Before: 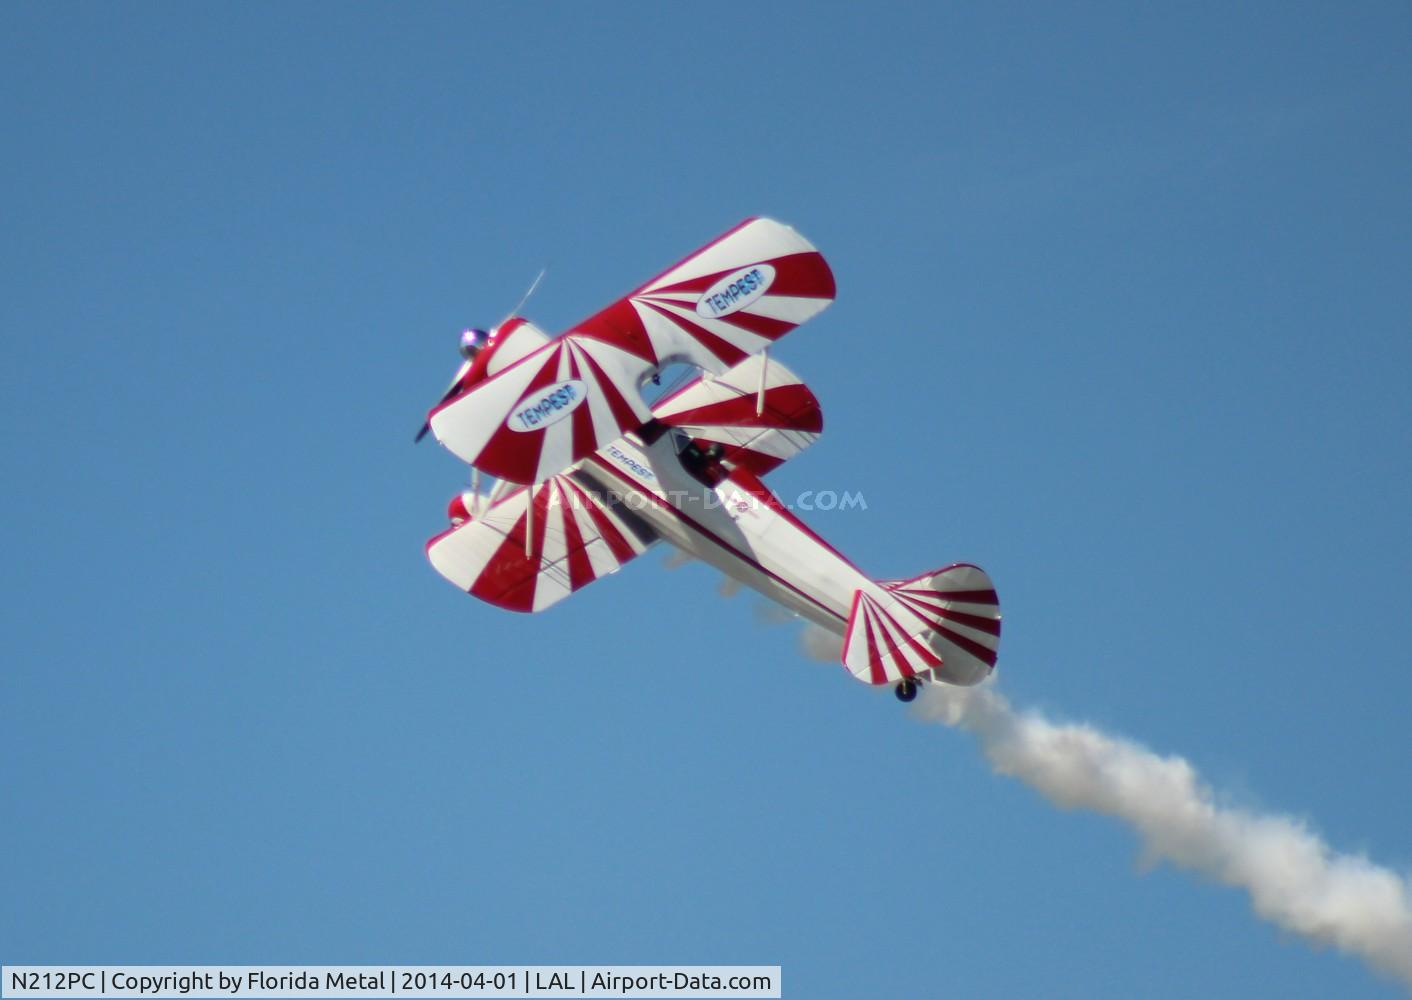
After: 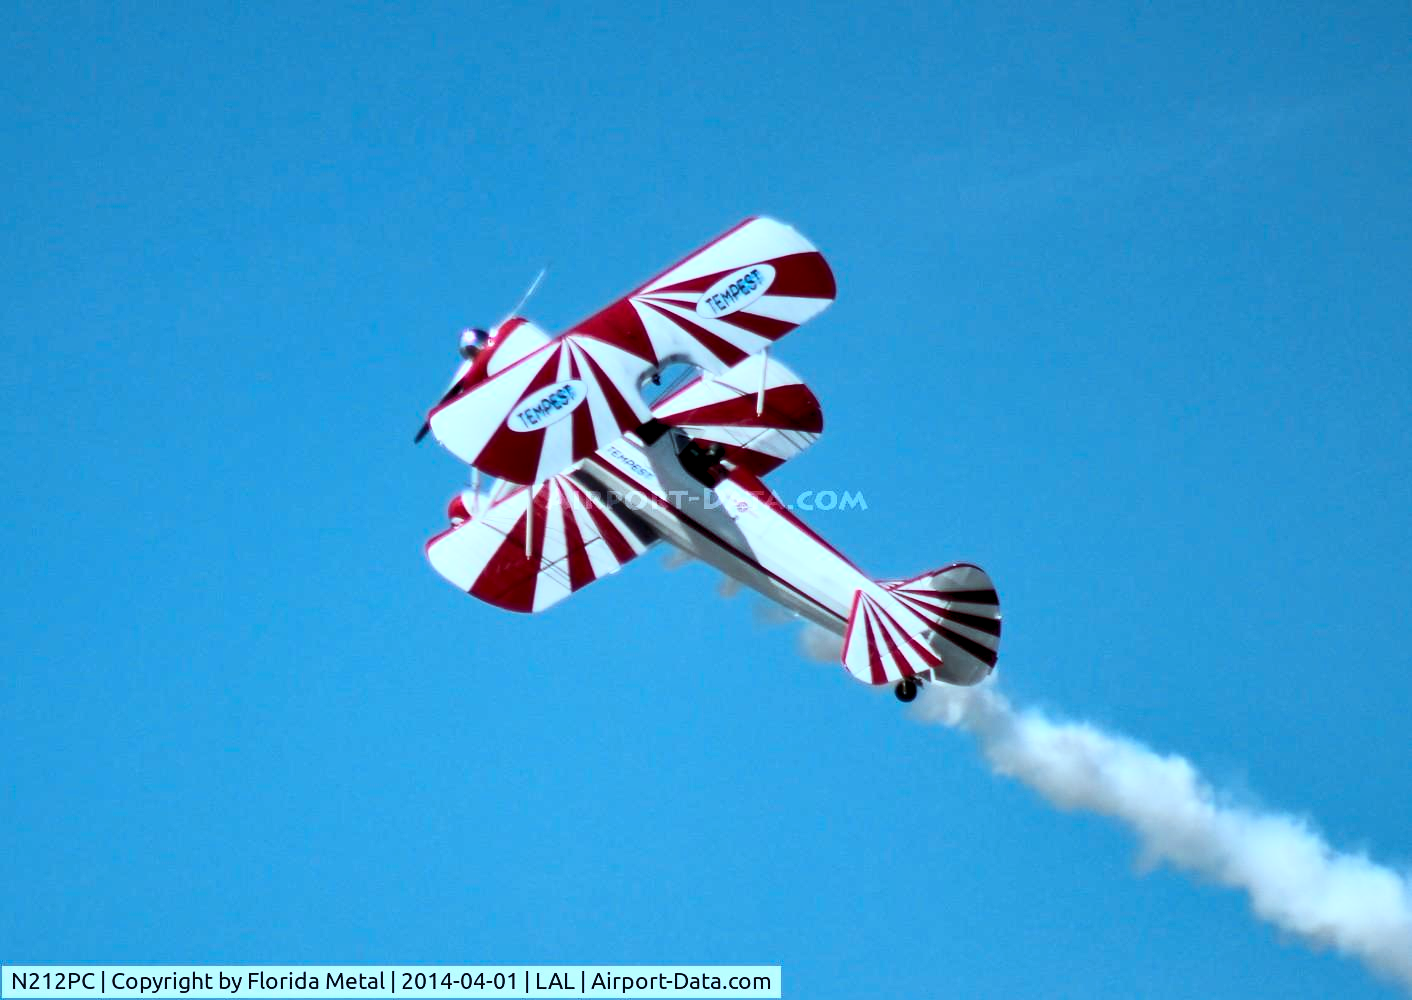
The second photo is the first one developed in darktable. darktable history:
shadows and highlights: shadows 60, soften with gaussian
contrast brightness saturation: contrast 0.28
color correction: highlights a* -9.73, highlights b* -21.22
rgb levels: levels [[0.01, 0.419, 0.839], [0, 0.5, 1], [0, 0.5, 1]]
